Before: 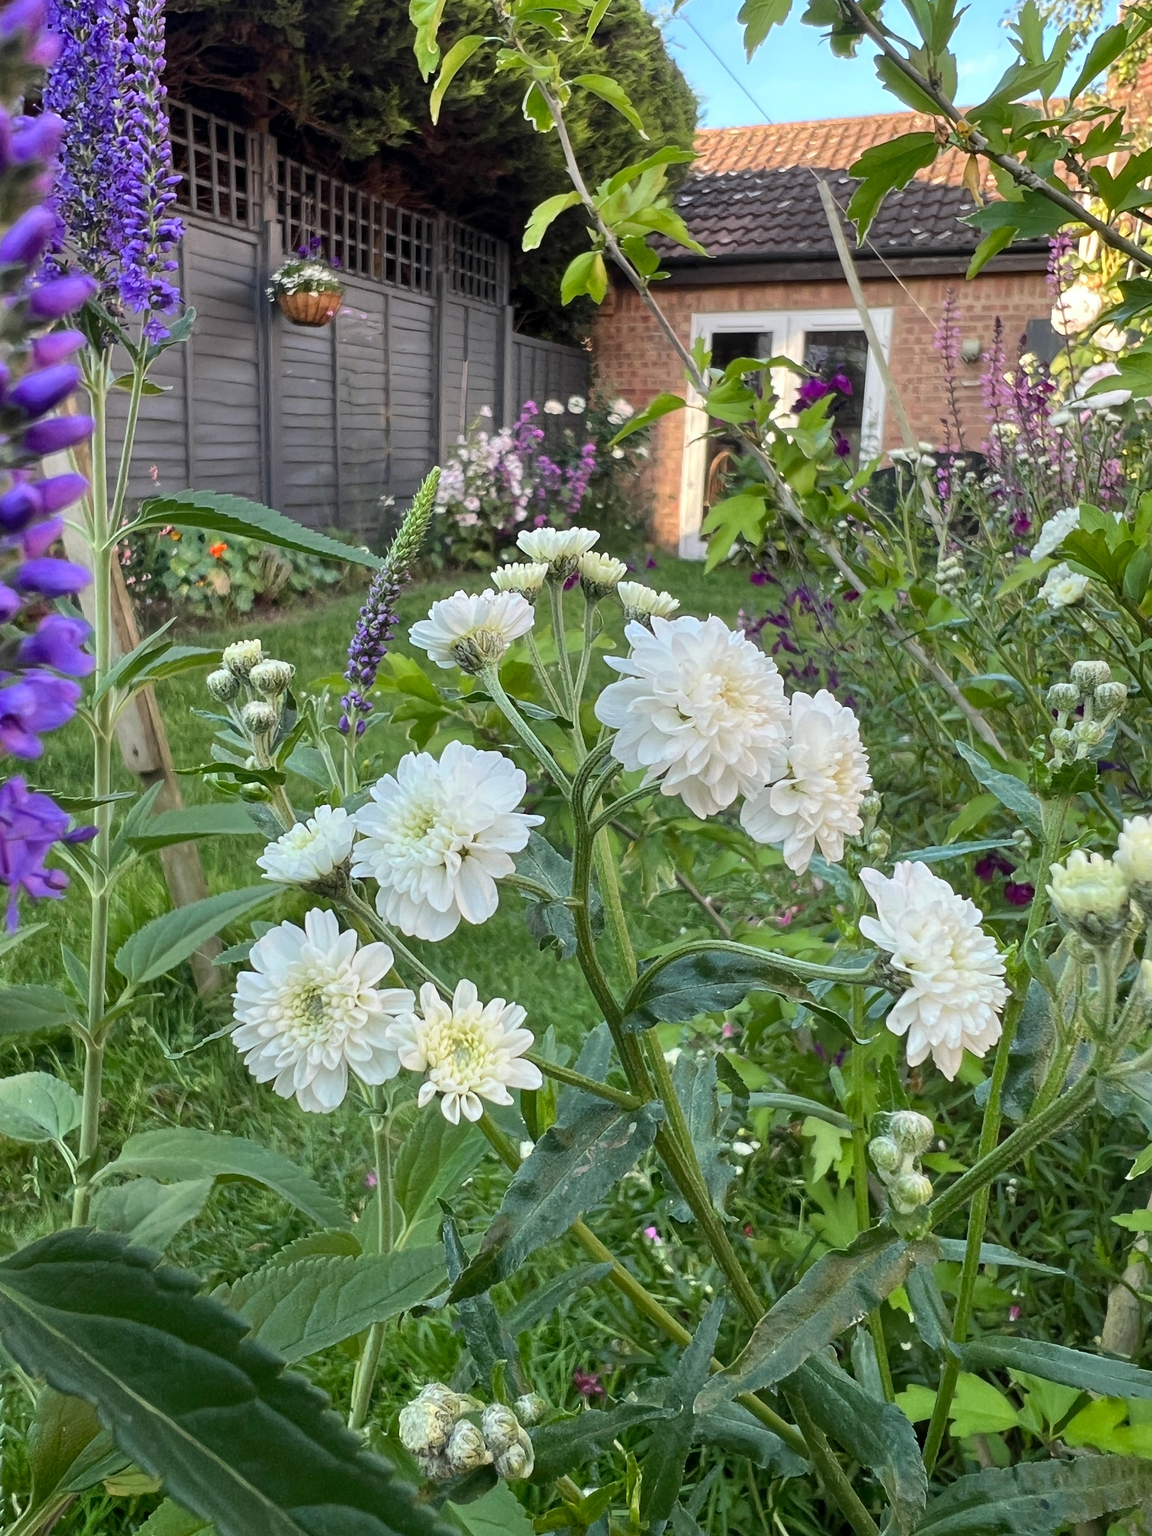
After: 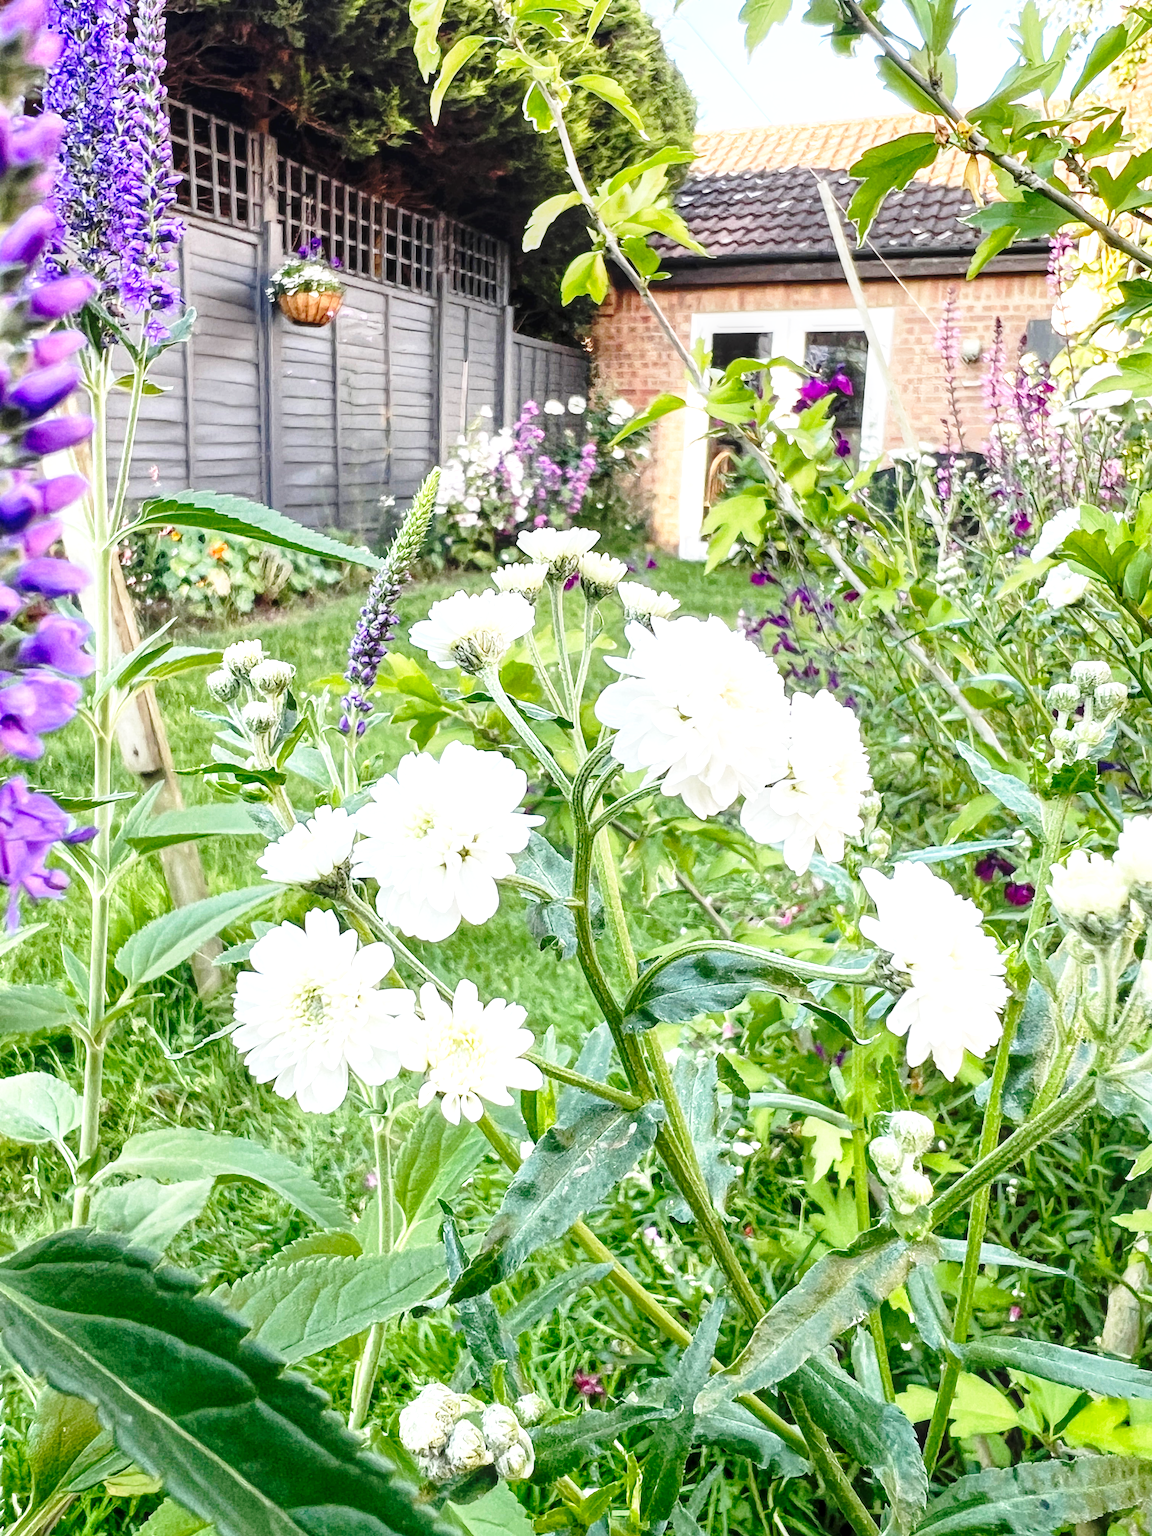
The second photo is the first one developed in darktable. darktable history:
base curve: curves: ch0 [(0, 0) (0.028, 0.03) (0.105, 0.232) (0.387, 0.748) (0.754, 0.968) (1, 1)], preserve colors none
tone equalizer: on, module defaults
local contrast: on, module defaults
exposure: black level correction -0.002, exposure 0.528 EV, compensate exposure bias true, compensate highlight preservation false
